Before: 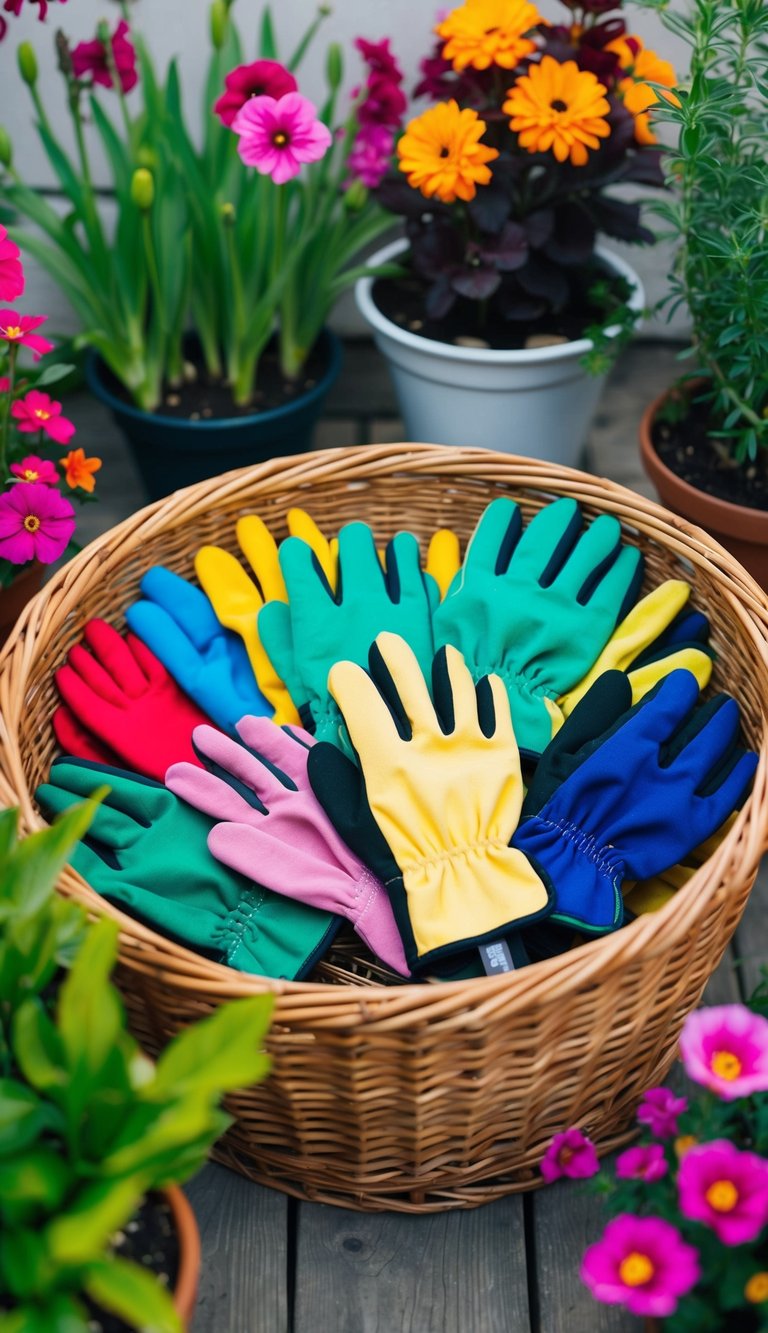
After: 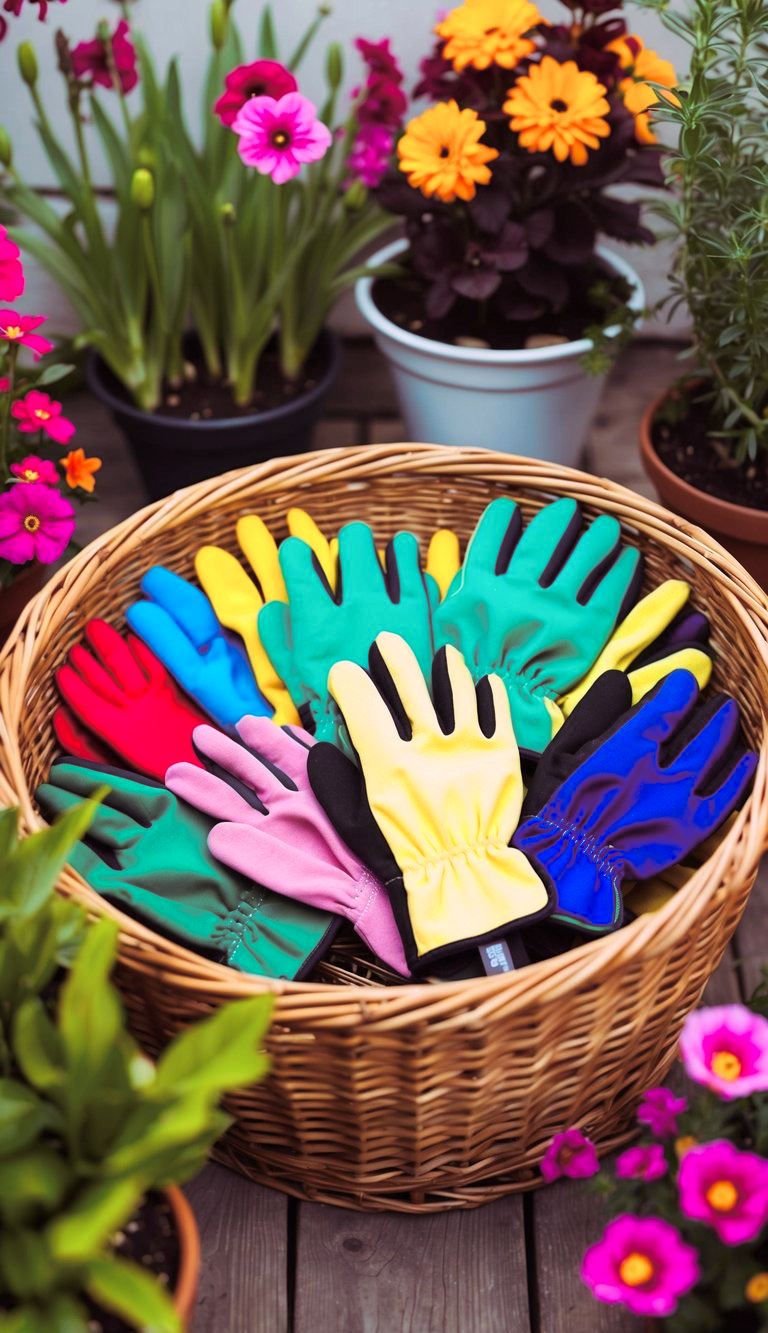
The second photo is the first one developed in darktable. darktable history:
split-toning: highlights › hue 298.8°, highlights › saturation 0.73, compress 41.76%
color balance rgb: linear chroma grading › shadows 32%, linear chroma grading › global chroma -2%, linear chroma grading › mid-tones 4%, perceptual saturation grading › global saturation -2%, perceptual saturation grading › highlights -8%, perceptual saturation grading › mid-tones 8%, perceptual saturation grading › shadows 4%, perceptual brilliance grading › highlights 8%, perceptual brilliance grading › mid-tones 4%, perceptual brilliance grading › shadows 2%, global vibrance 16%, saturation formula JzAzBz (2021)
